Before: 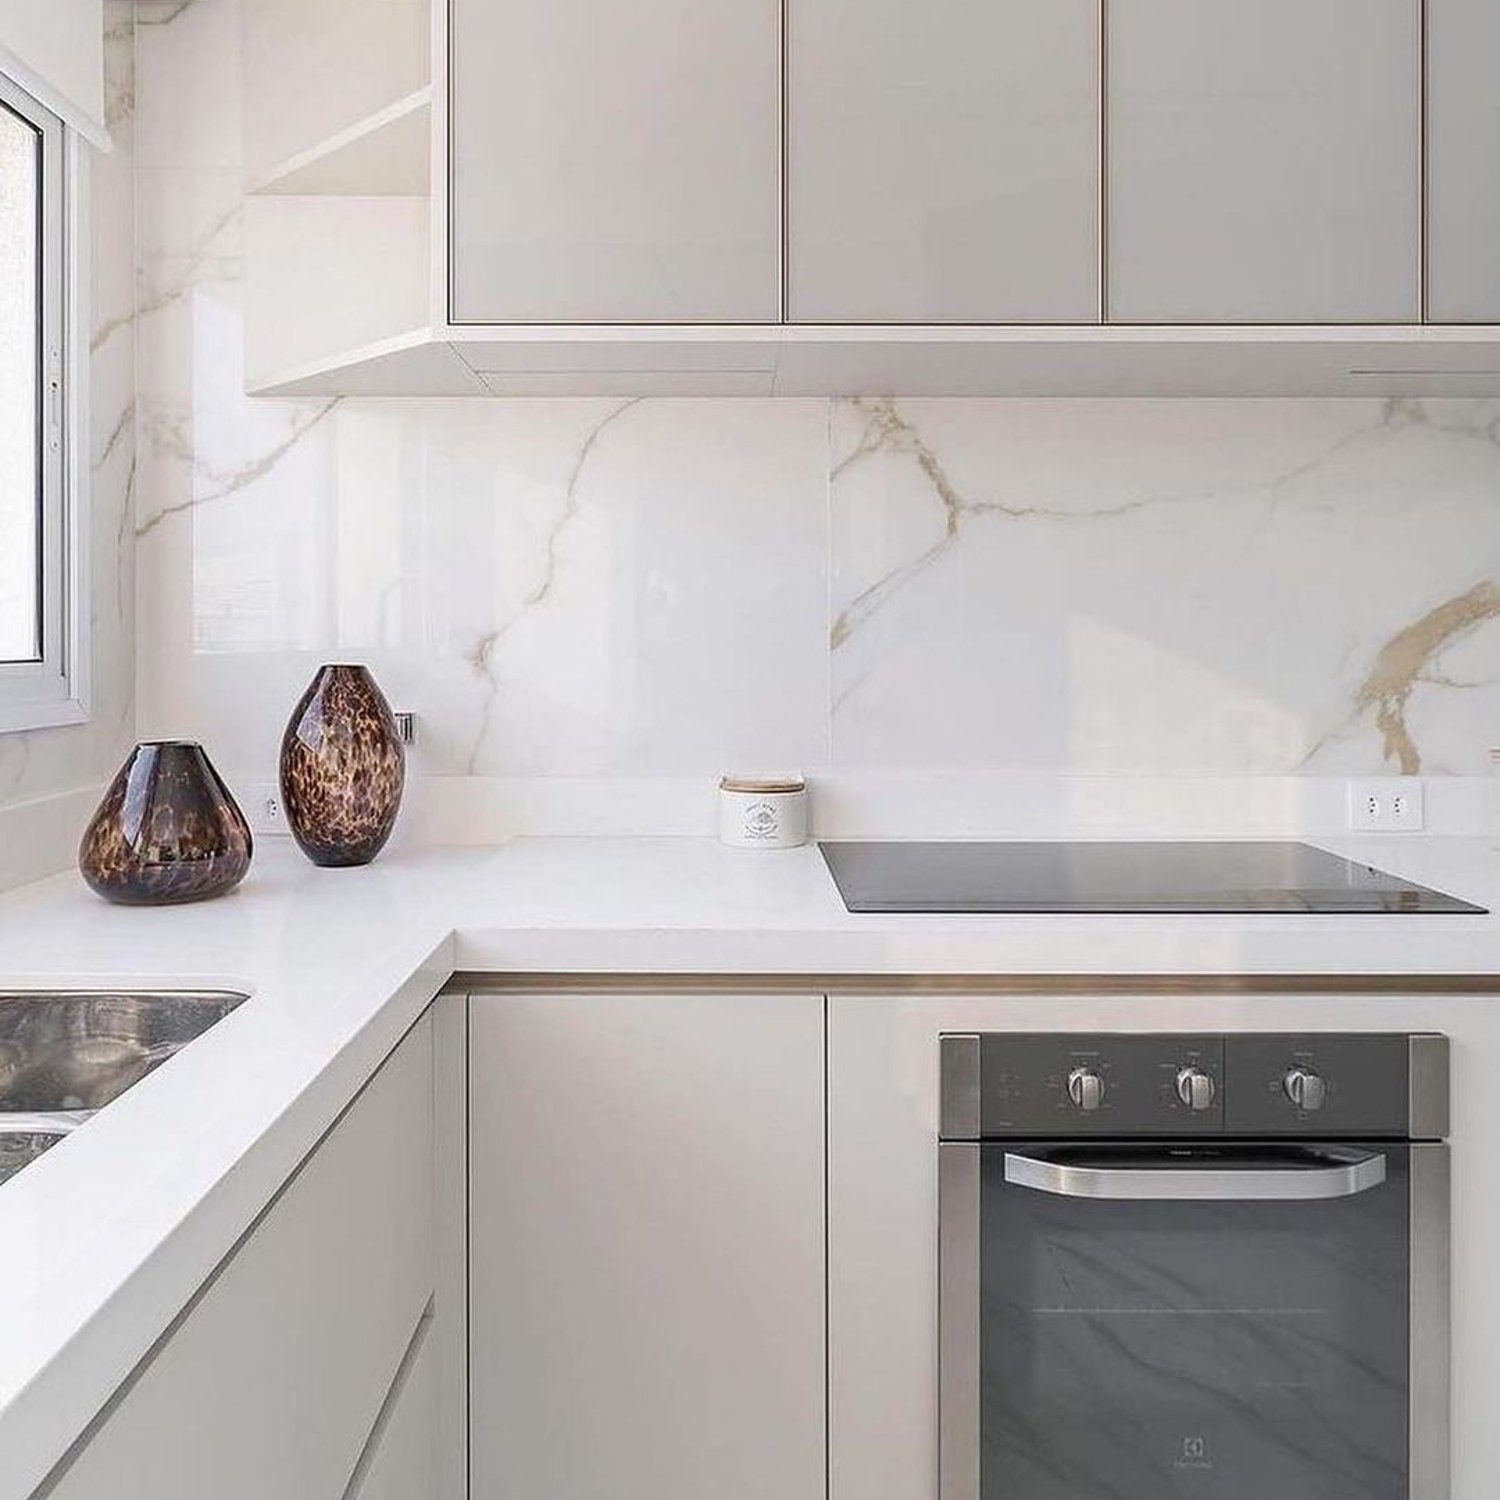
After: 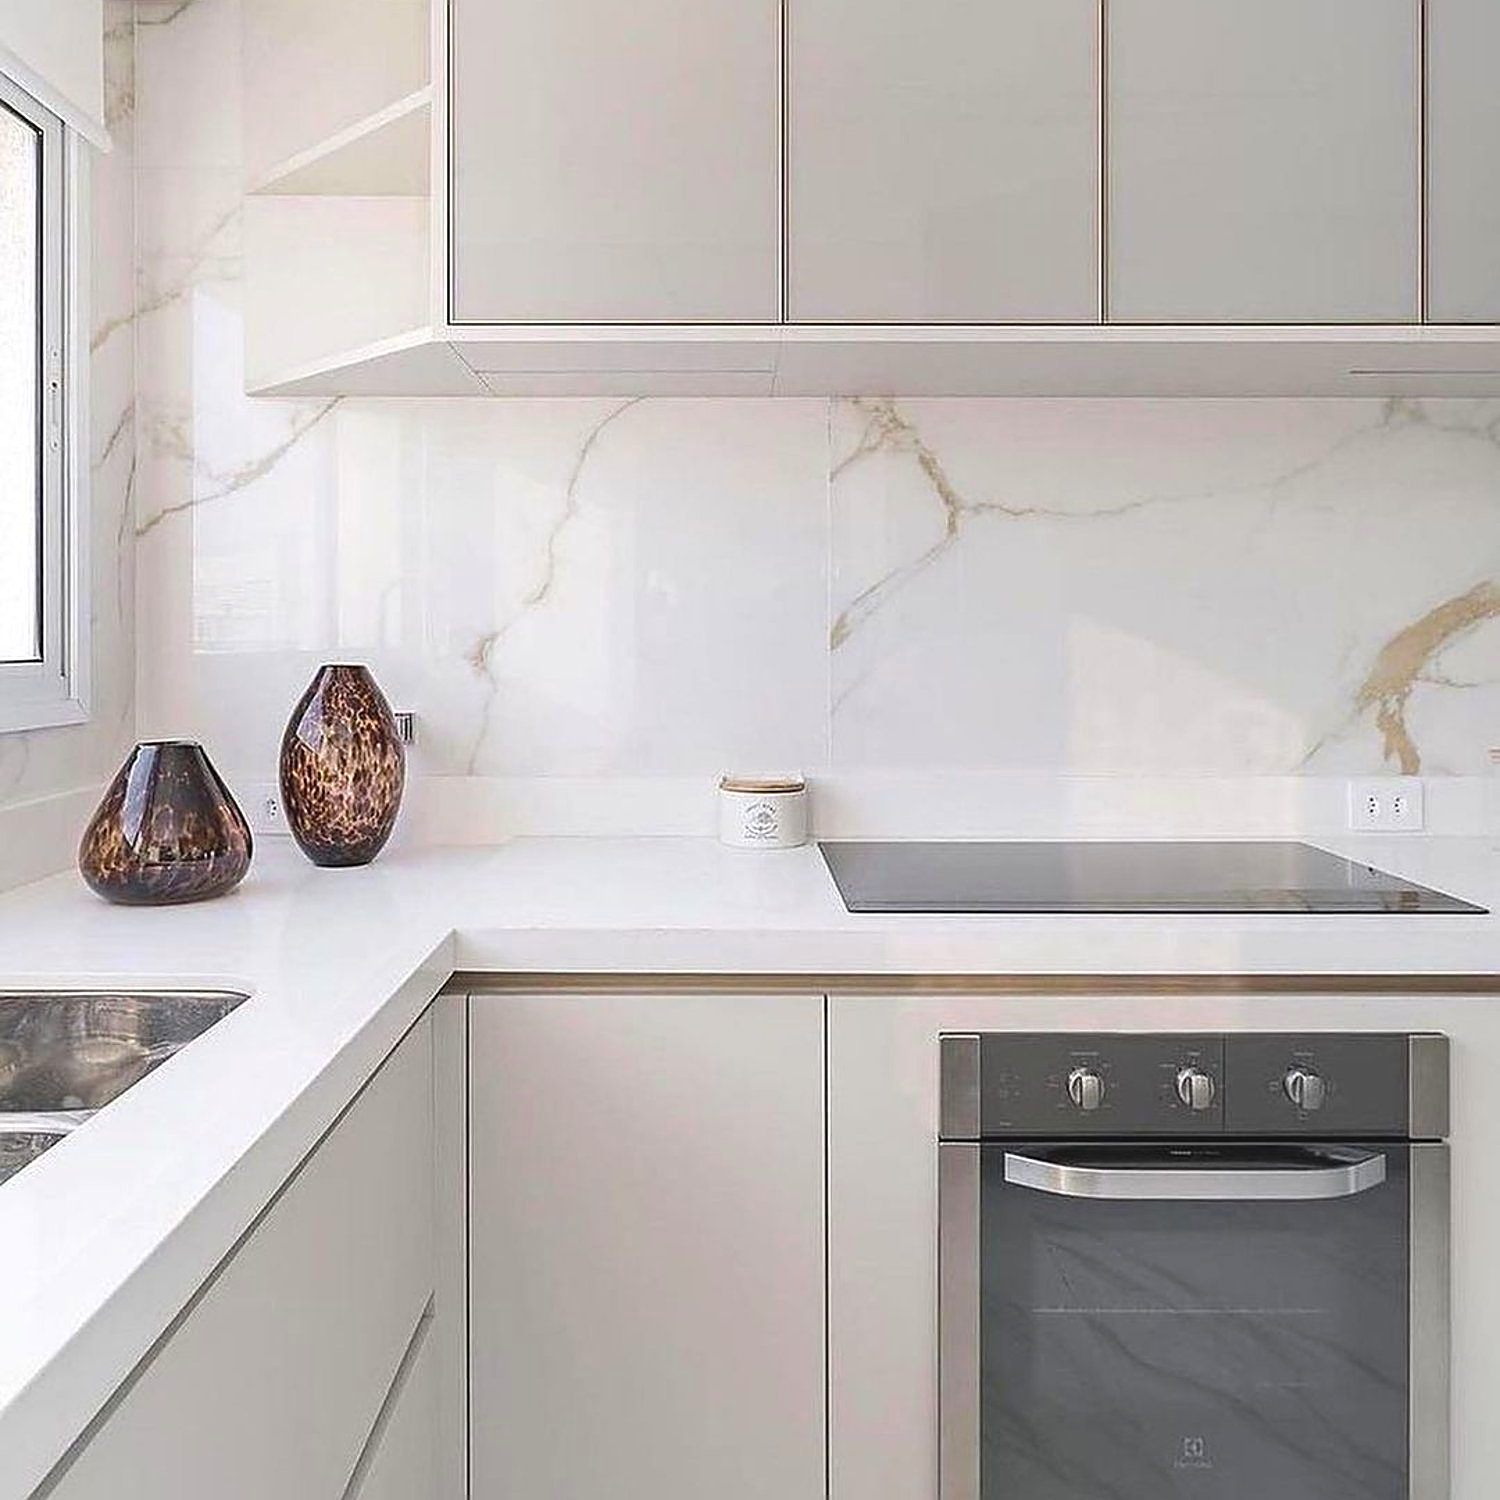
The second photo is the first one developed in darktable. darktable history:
tone equalizer: edges refinement/feathering 500, mask exposure compensation -1.57 EV, preserve details guided filter
color balance rgb: perceptual saturation grading › global saturation 25.269%
exposure: black level correction -0.007, exposure 0.067 EV, compensate highlight preservation false
sharpen: on, module defaults
